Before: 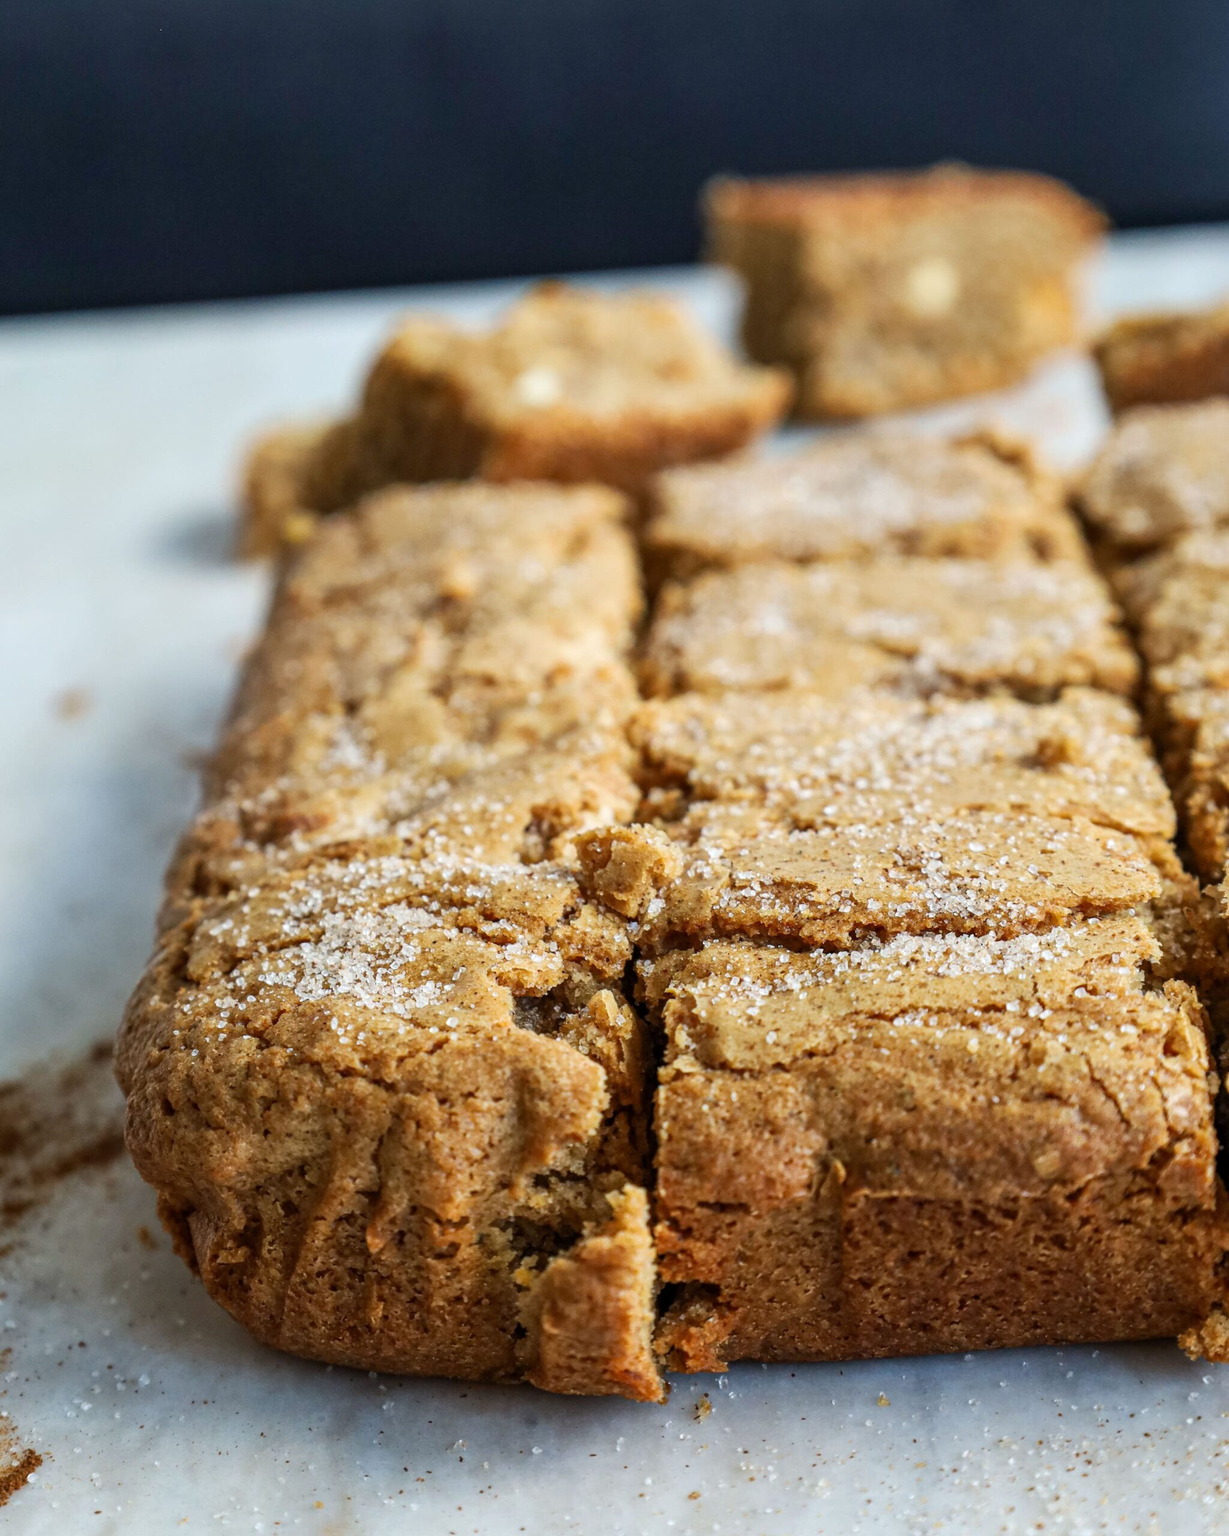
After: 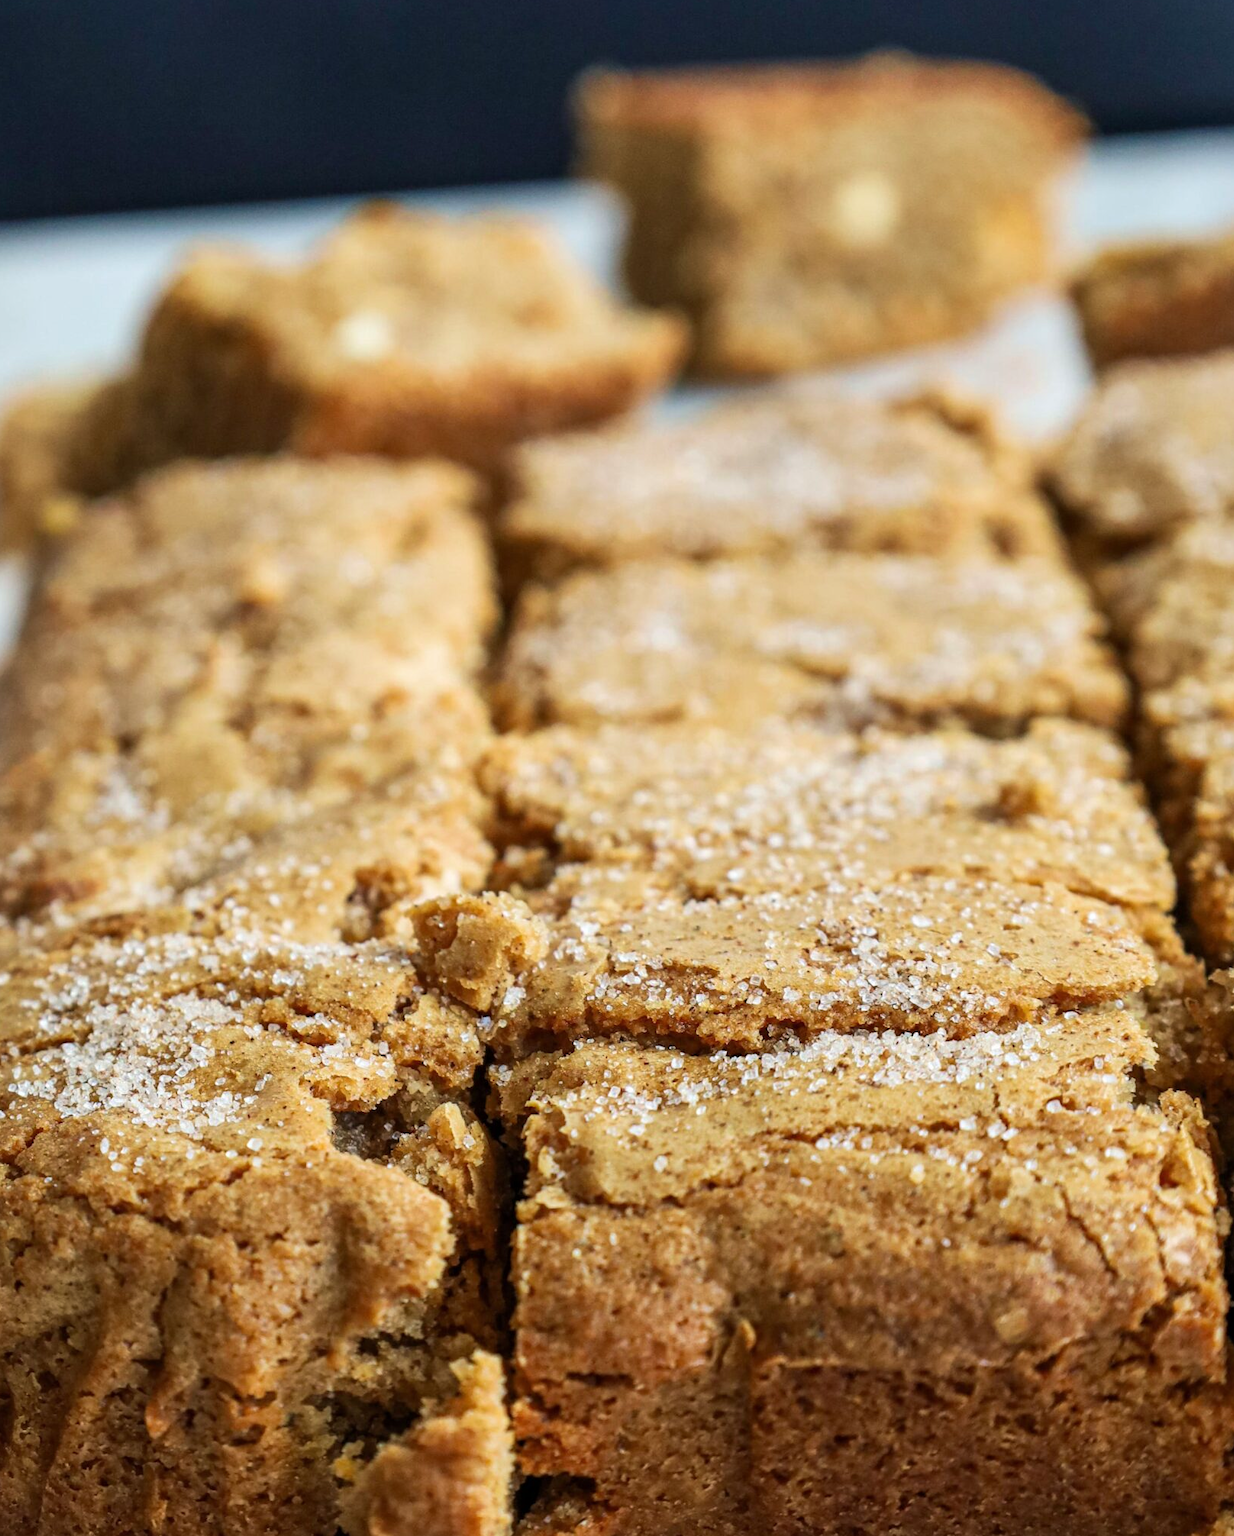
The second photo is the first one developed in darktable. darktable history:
crop and rotate: left 20.546%, top 8.024%, right 0.459%, bottom 13.354%
velvia: strength 15.68%
